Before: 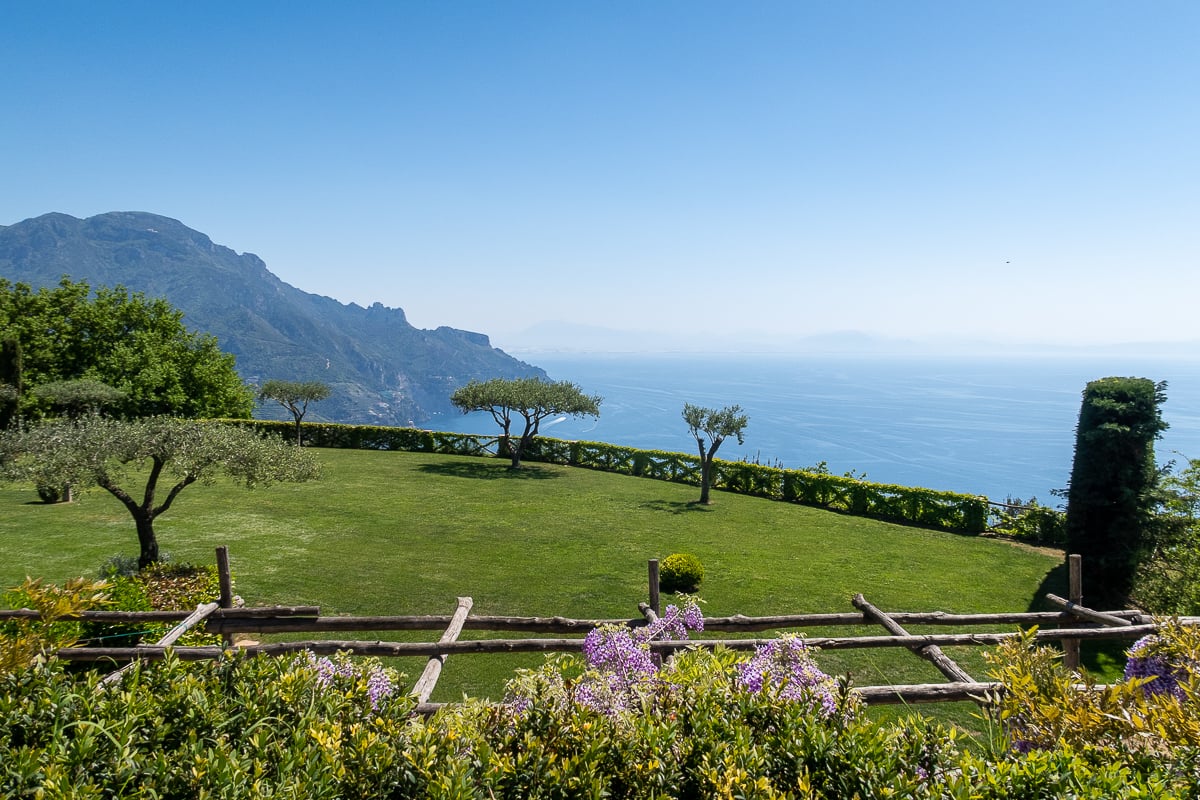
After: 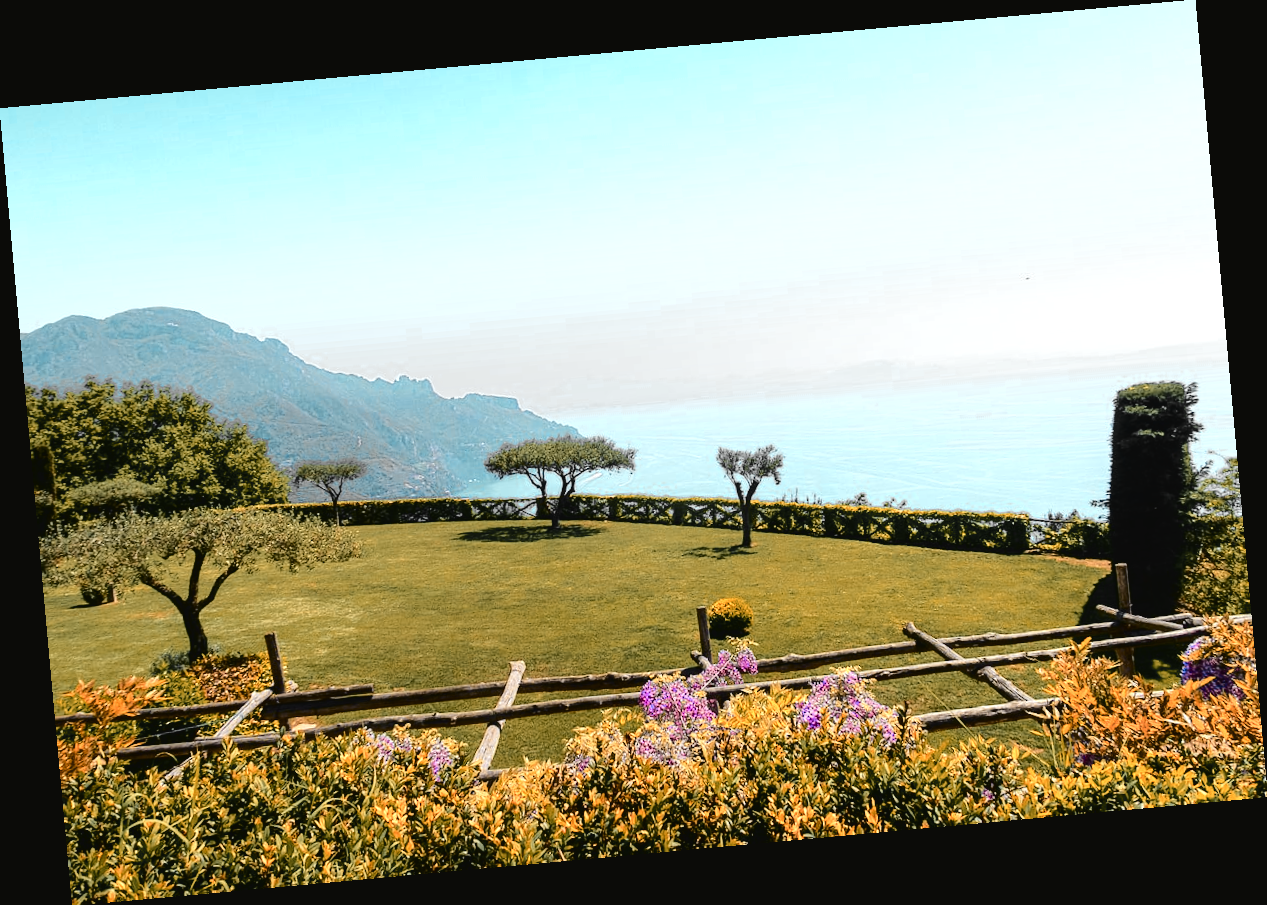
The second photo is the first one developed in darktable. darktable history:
color zones: curves: ch0 [(0.009, 0.528) (0.136, 0.6) (0.255, 0.586) (0.39, 0.528) (0.522, 0.584) (0.686, 0.736) (0.849, 0.561)]; ch1 [(0.045, 0.781) (0.14, 0.416) (0.257, 0.695) (0.442, 0.032) (0.738, 0.338) (0.818, 0.632) (0.891, 0.741) (1, 0.704)]; ch2 [(0, 0.667) (0.141, 0.52) (0.26, 0.37) (0.474, 0.432) (0.743, 0.286)]
base curve: curves: ch0 [(0, 0) (0.841, 0.609) (1, 1)]
tone curve: curves: ch0 [(0.003, 0.029) (0.037, 0.036) (0.149, 0.117) (0.297, 0.318) (0.422, 0.474) (0.531, 0.6) (0.743, 0.809) (0.877, 0.901) (1, 0.98)]; ch1 [(0, 0) (0.305, 0.325) (0.453, 0.437) (0.482, 0.479) (0.501, 0.5) (0.506, 0.503) (0.567, 0.572) (0.605, 0.608) (0.668, 0.69) (1, 1)]; ch2 [(0, 0) (0.313, 0.306) (0.4, 0.399) (0.45, 0.48) (0.499, 0.502) (0.512, 0.523) (0.57, 0.595) (0.653, 0.662) (1, 1)], color space Lab, independent channels, preserve colors none
rgb curve: curves: ch0 [(0, 0) (0.284, 0.292) (0.505, 0.644) (1, 1)]; ch1 [(0, 0) (0.284, 0.292) (0.505, 0.644) (1, 1)]; ch2 [(0, 0) (0.284, 0.292) (0.505, 0.644) (1, 1)], compensate middle gray true
velvia: strength 15%
rotate and perspective: rotation -5.2°, automatic cropping off
exposure: exposure 0.207 EV, compensate highlight preservation false
